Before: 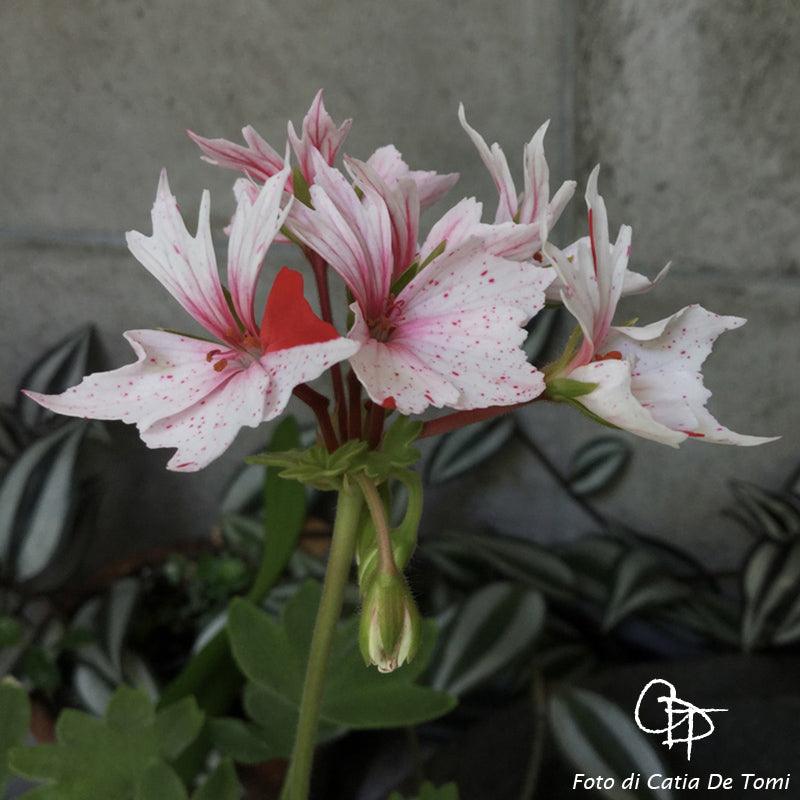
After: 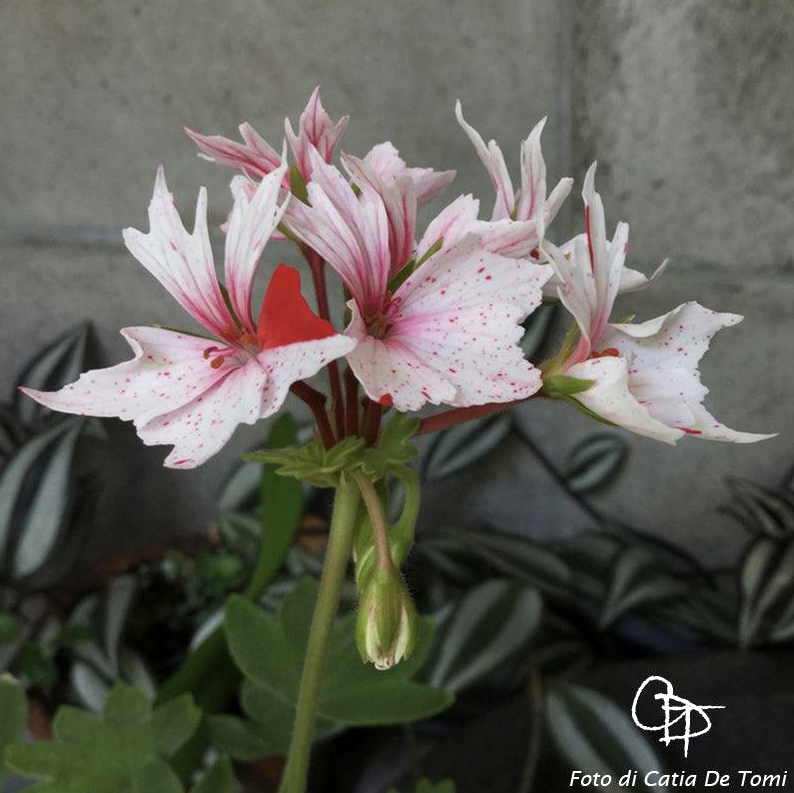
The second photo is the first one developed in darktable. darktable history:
crop: left 0.434%, top 0.485%, right 0.244%, bottom 0.386%
exposure: exposure 0.3 EV, compensate highlight preservation false
